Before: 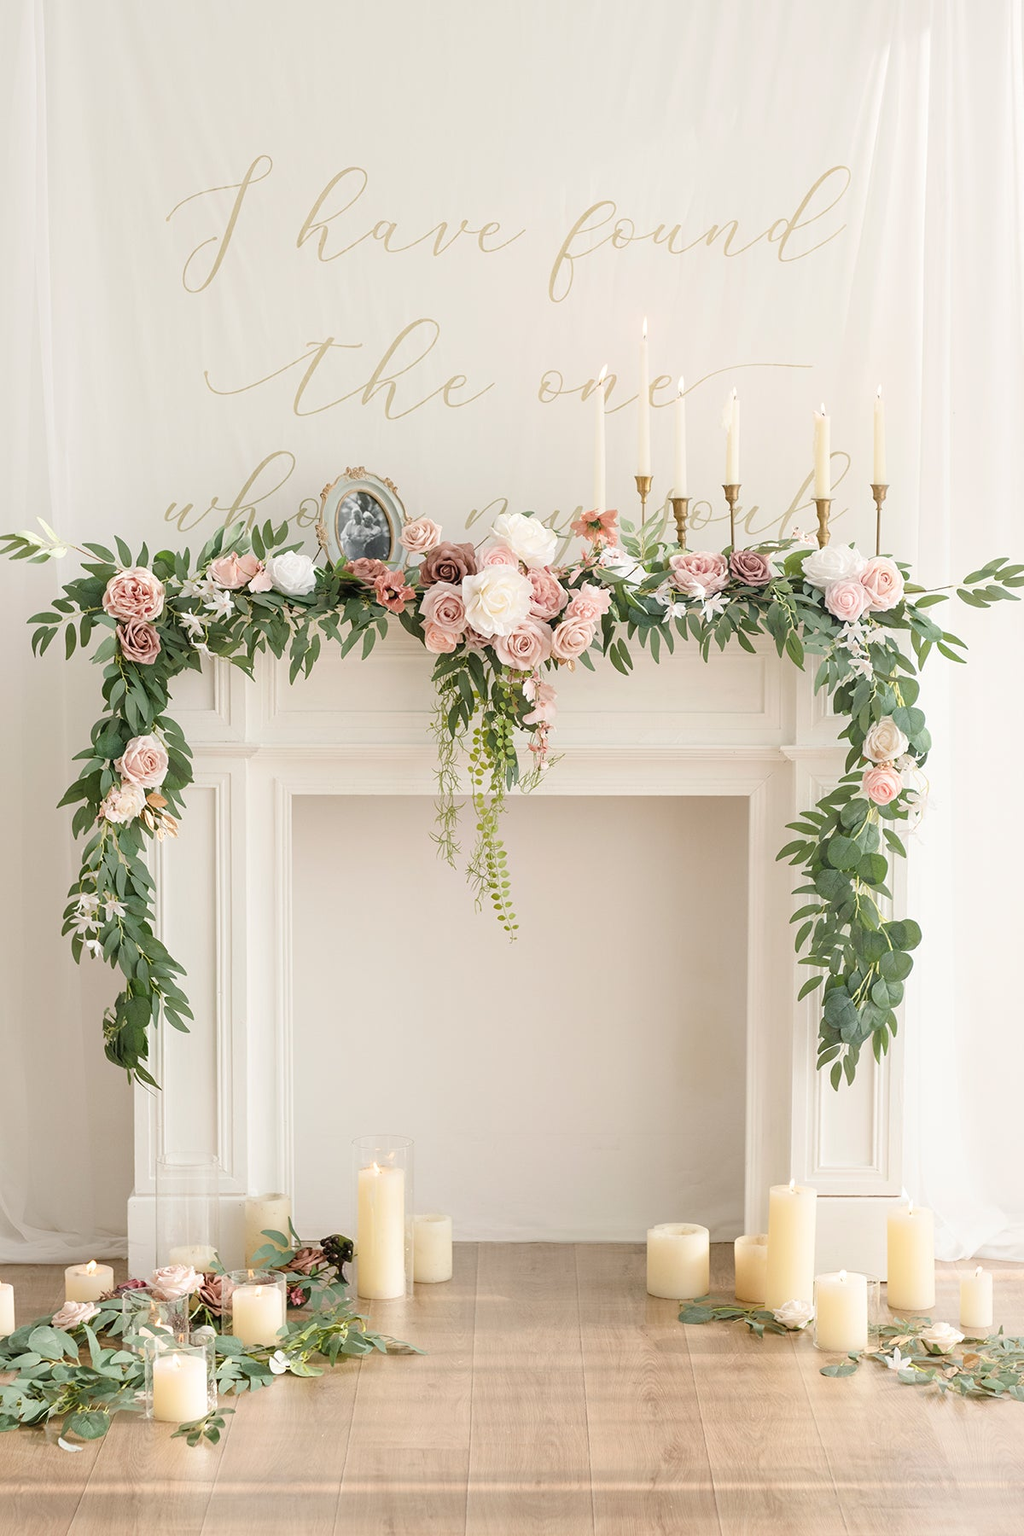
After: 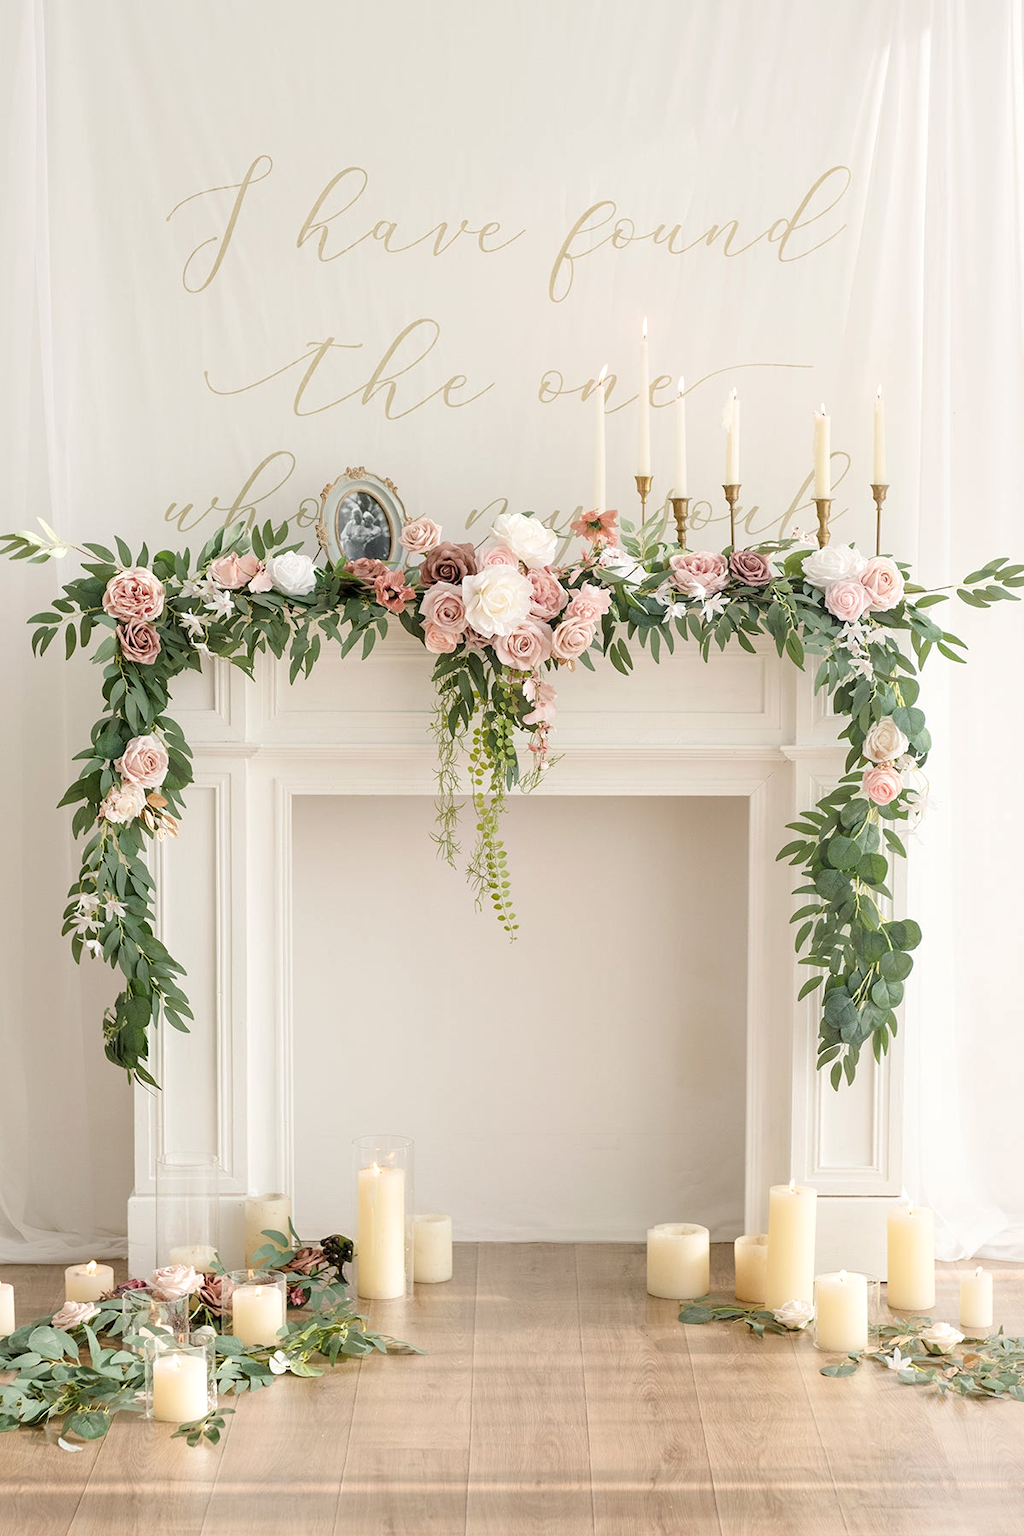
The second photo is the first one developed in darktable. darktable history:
local contrast: highlights 107%, shadows 99%, detail 120%, midtone range 0.2
